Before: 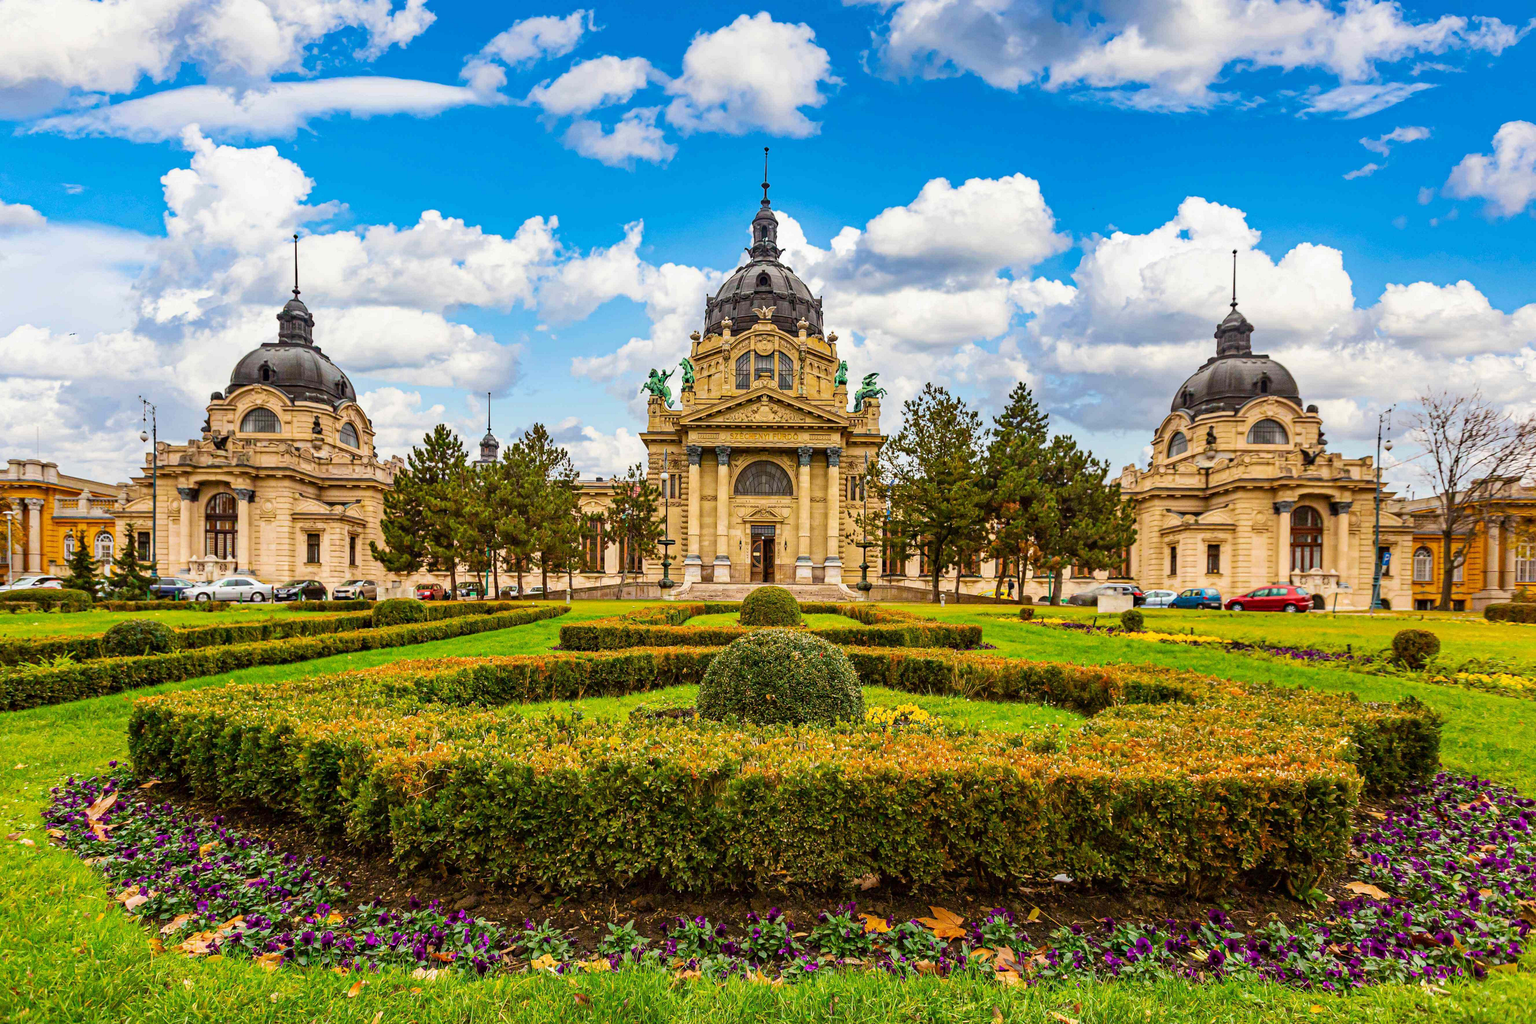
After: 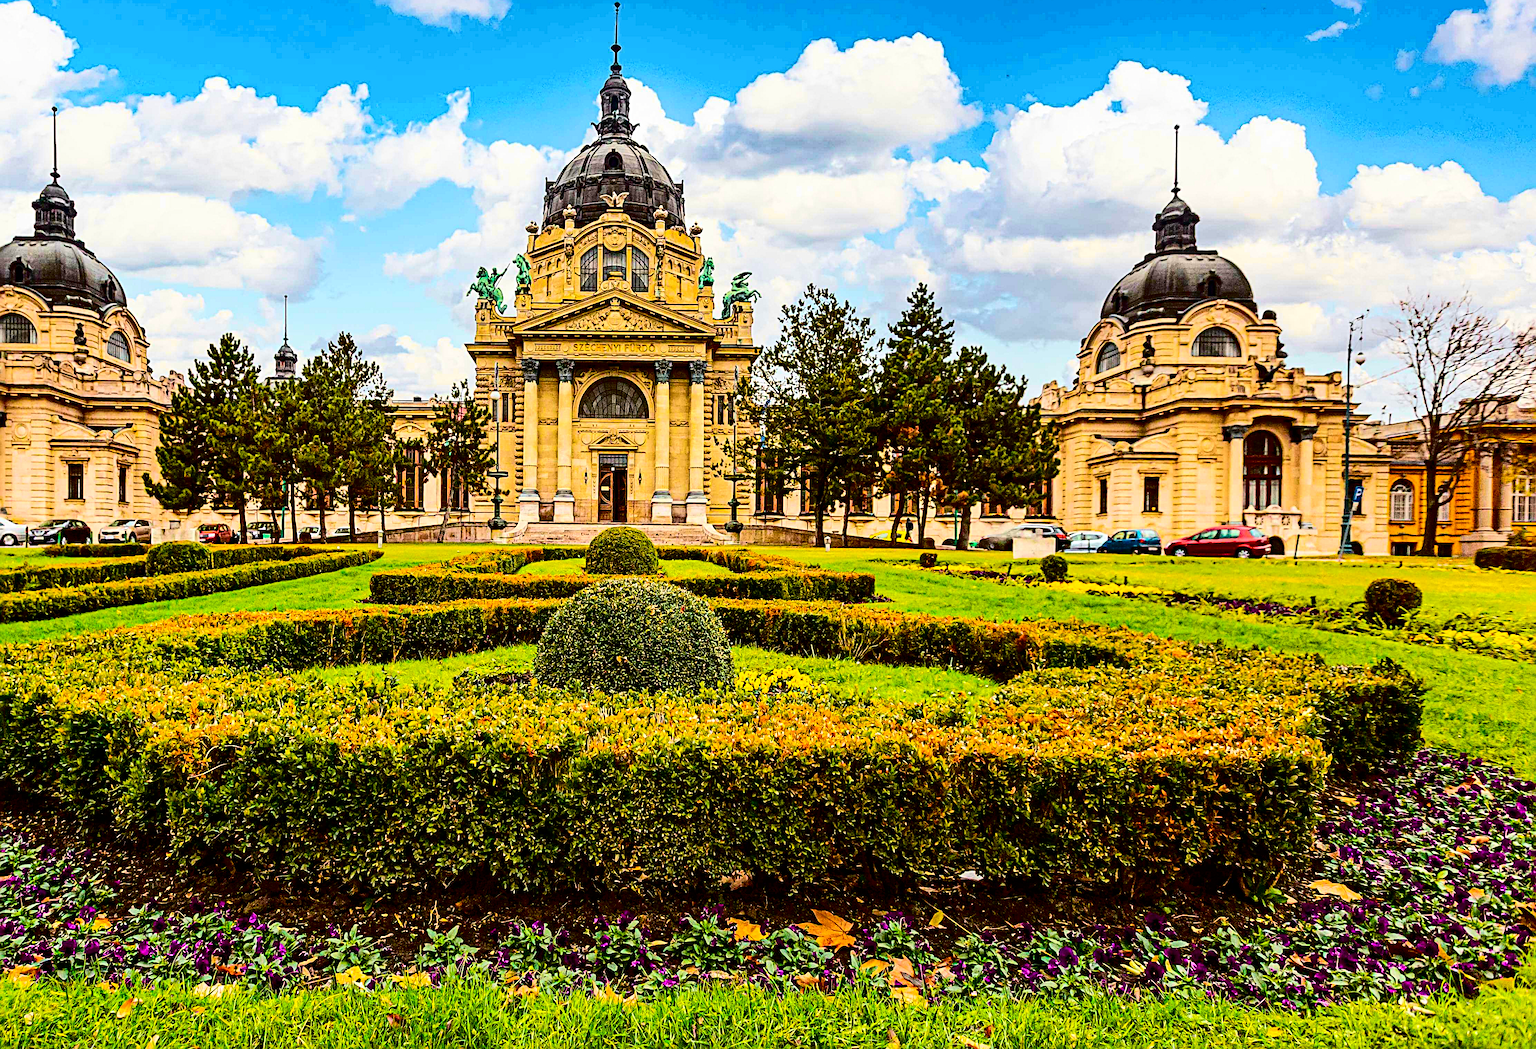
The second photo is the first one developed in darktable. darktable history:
tone curve: curves: ch0 [(0.003, 0) (0.066, 0.017) (0.163, 0.09) (0.264, 0.238) (0.395, 0.421) (0.517, 0.56) (0.688, 0.743) (0.791, 0.814) (1, 1)]; ch1 [(0, 0) (0.164, 0.115) (0.337, 0.332) (0.39, 0.398) (0.464, 0.461) (0.501, 0.5) (0.507, 0.503) (0.534, 0.537) (0.577, 0.59) (0.652, 0.681) (0.733, 0.749) (0.811, 0.796) (1, 1)]; ch2 [(0, 0) (0.337, 0.382) (0.464, 0.476) (0.501, 0.502) (0.527, 0.54) (0.551, 0.565) (0.6, 0.59) (0.687, 0.675) (1, 1)], color space Lab, independent channels, preserve colors none
sharpen: radius 2.817, amount 0.715
color balance rgb: perceptual saturation grading › global saturation 25%, global vibrance 20%
crop: left 16.315%, top 14.246%
contrast brightness saturation: contrast 0.28
